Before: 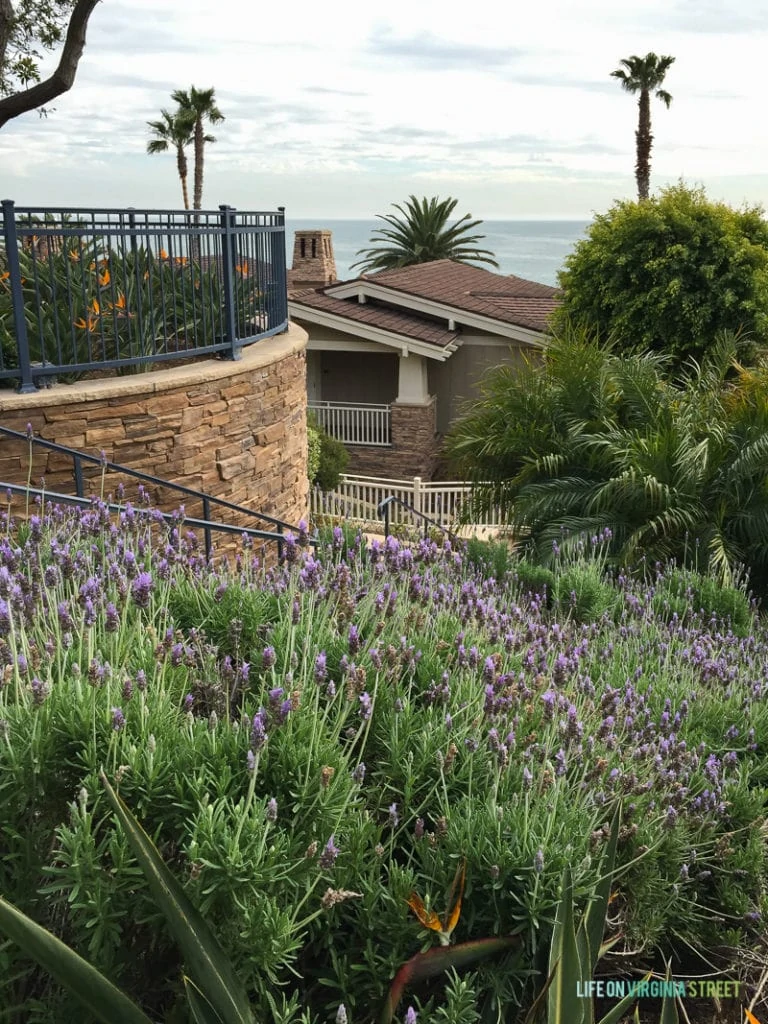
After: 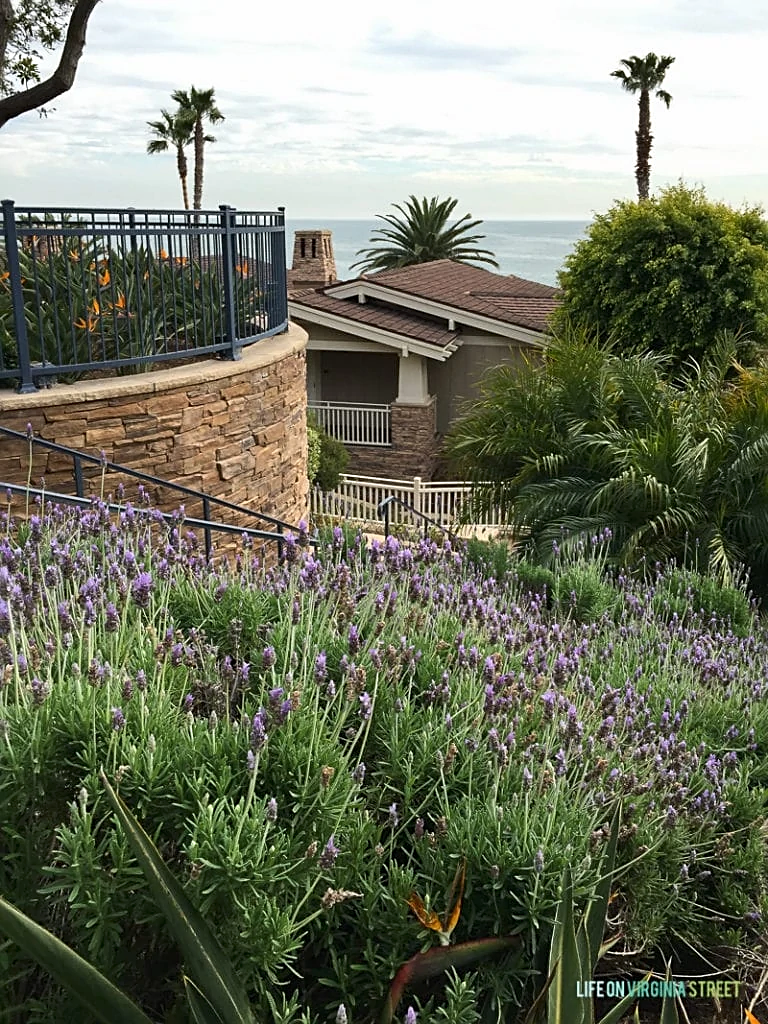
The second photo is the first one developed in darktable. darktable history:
shadows and highlights: shadows -28.11, highlights 29.24
sharpen: on, module defaults
